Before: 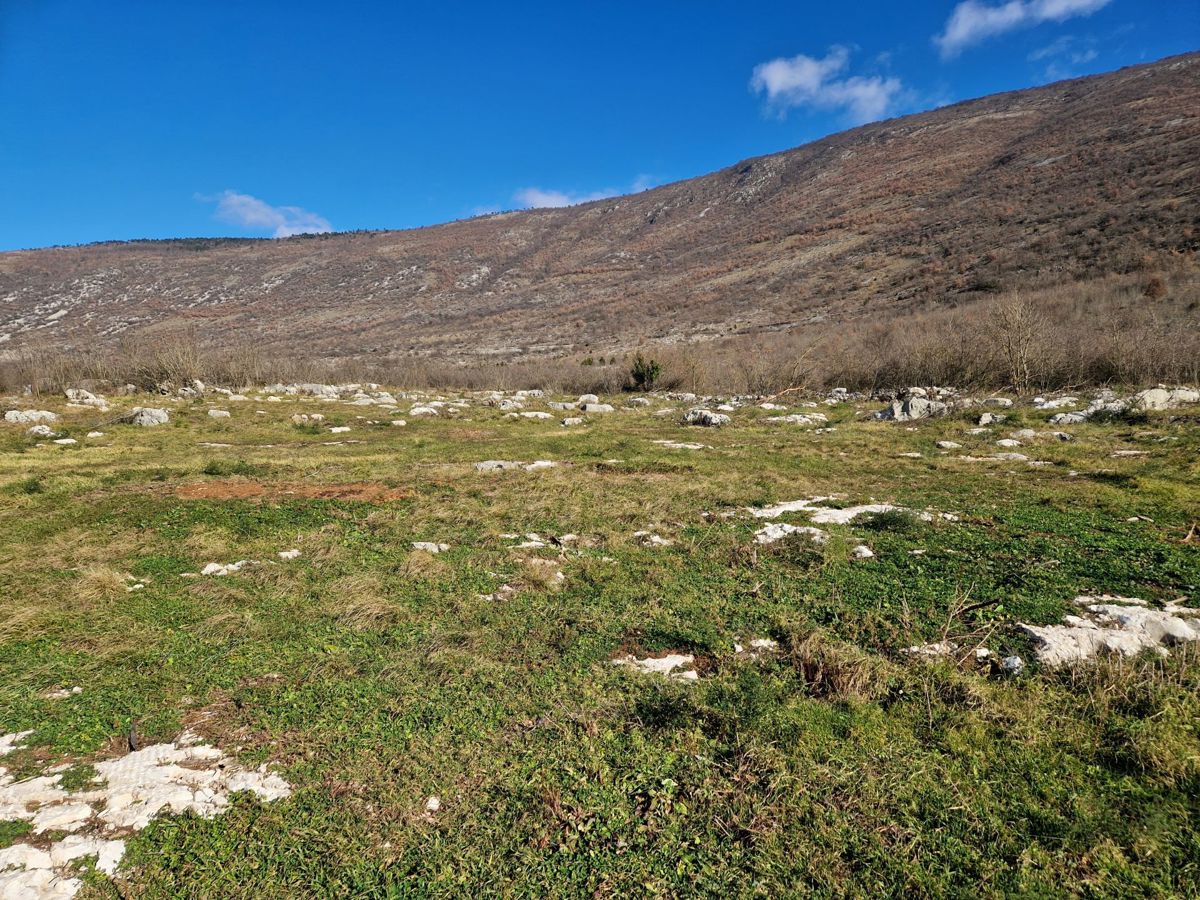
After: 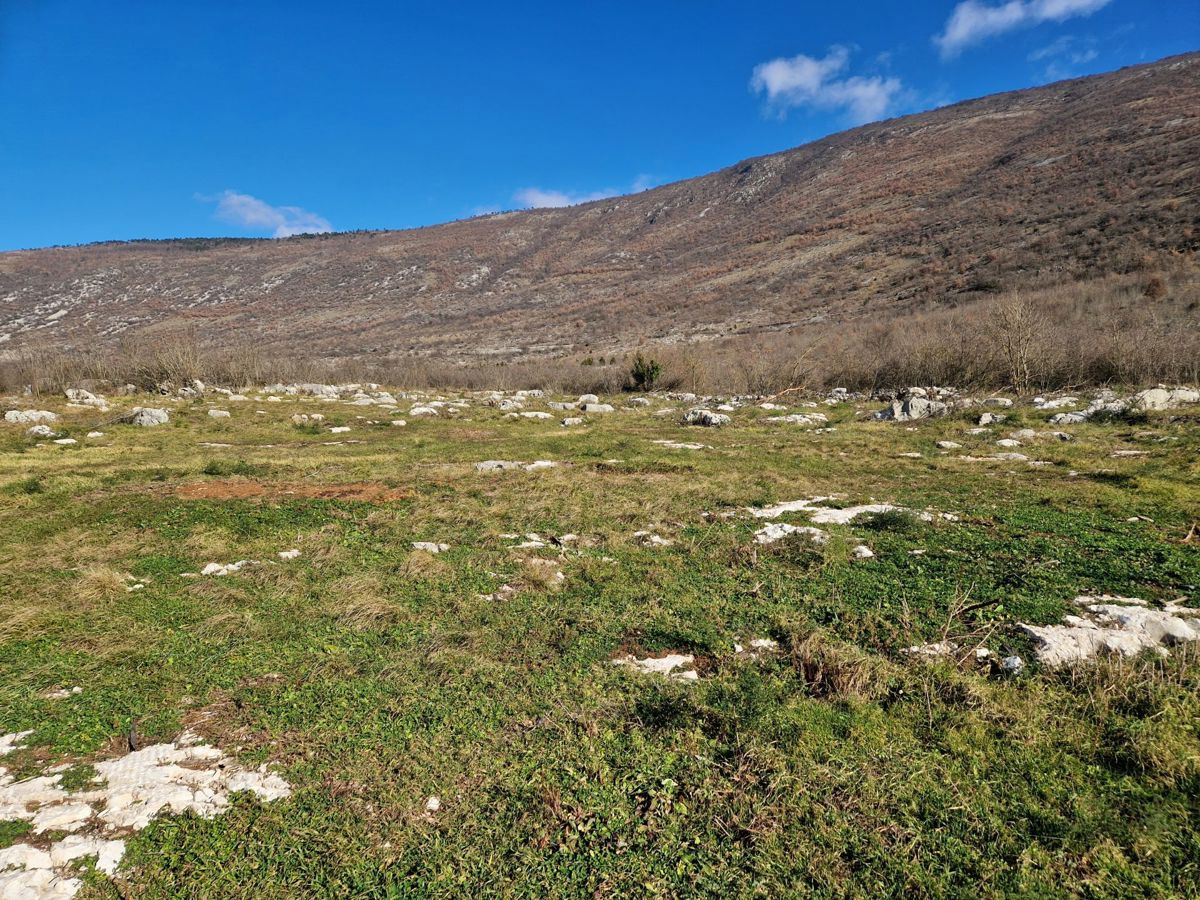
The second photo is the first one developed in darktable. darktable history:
shadows and highlights: radius 267.34, soften with gaussian
